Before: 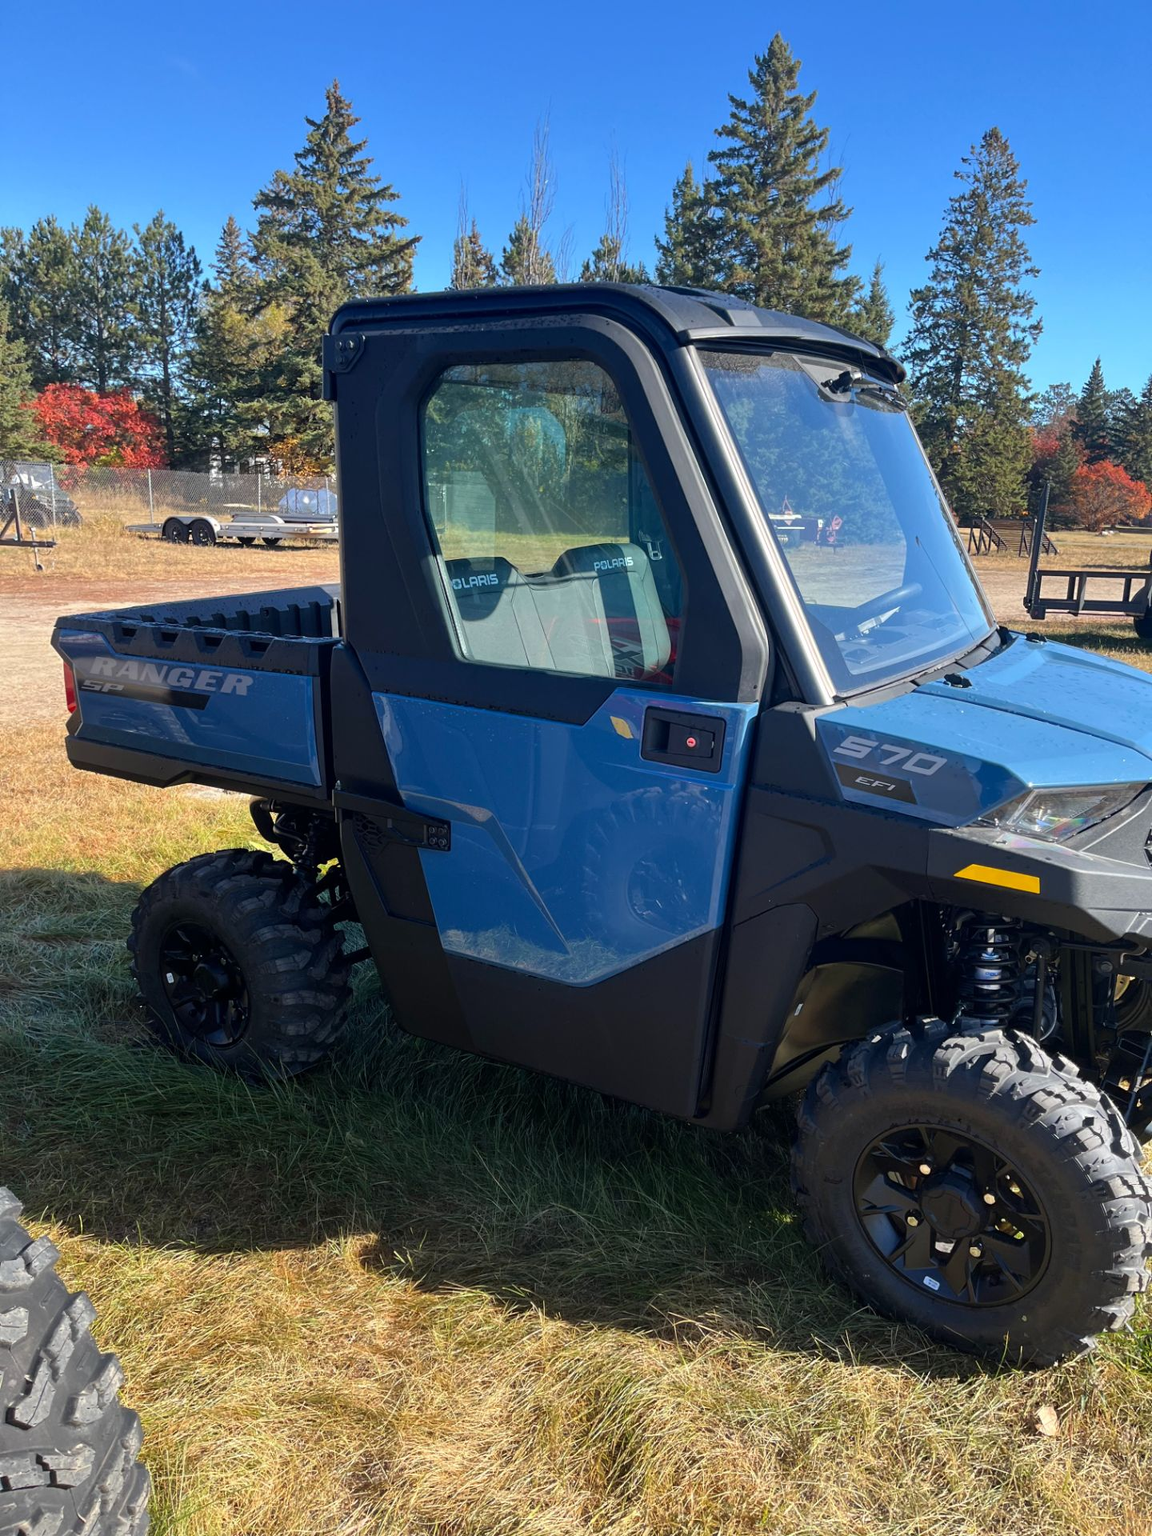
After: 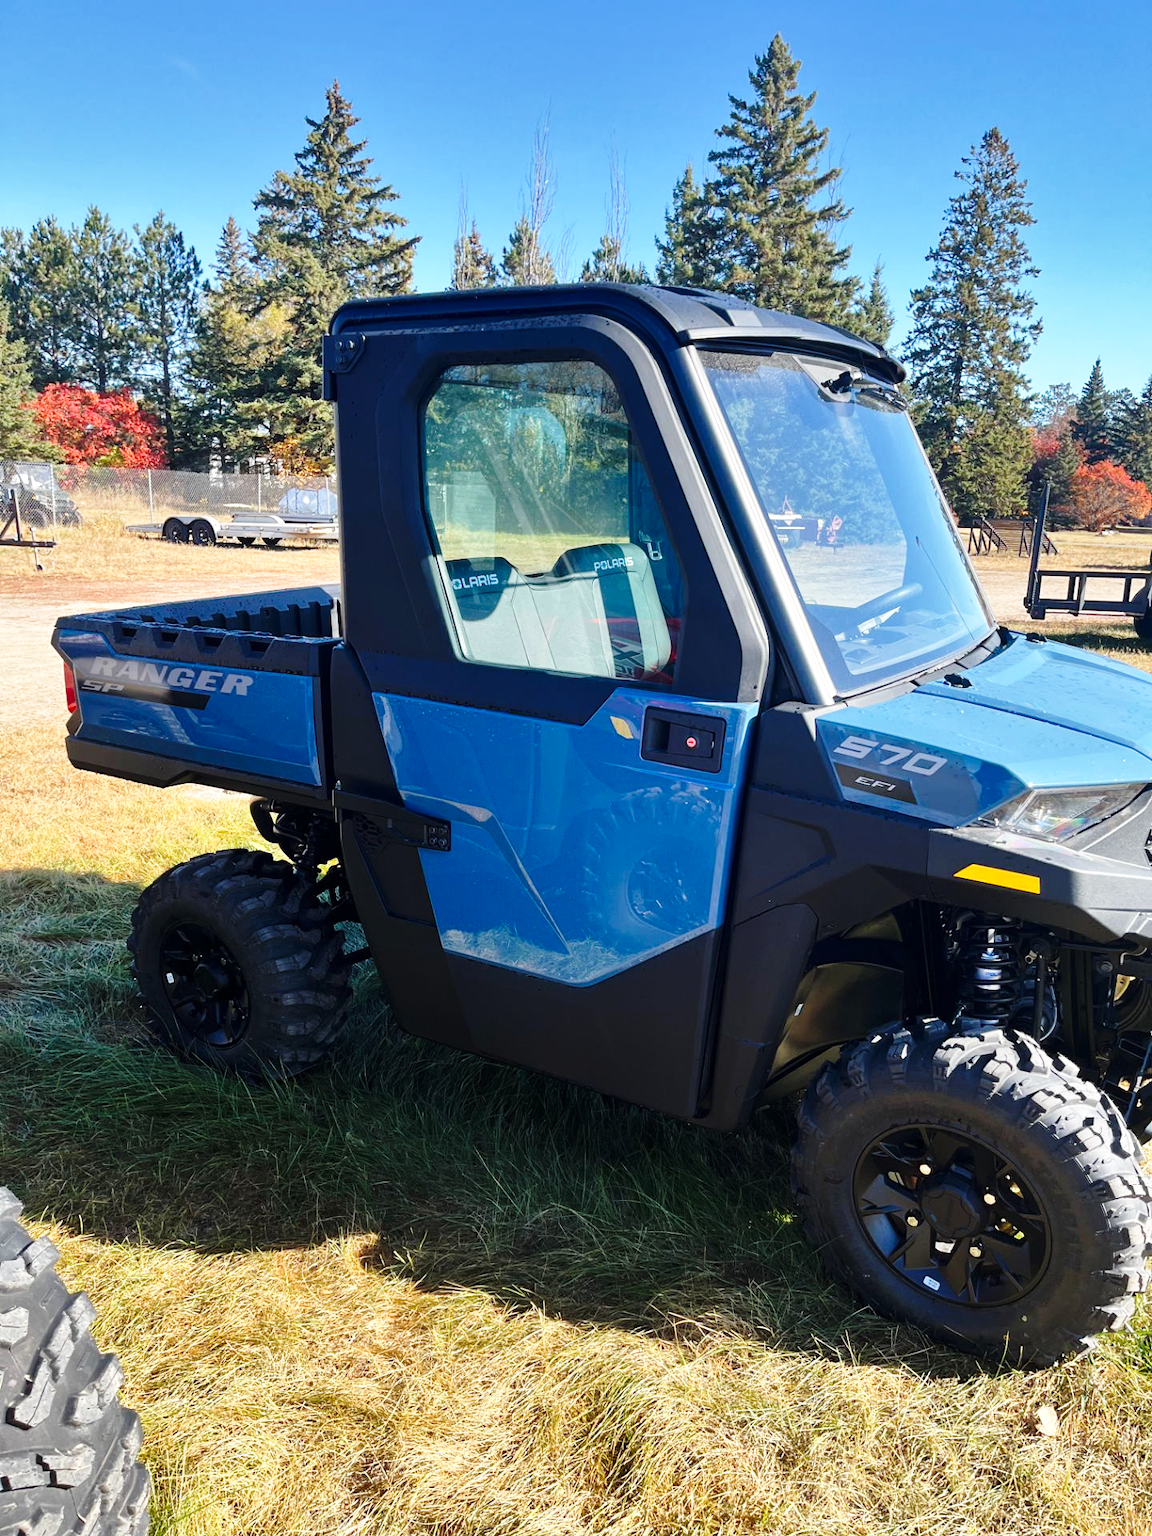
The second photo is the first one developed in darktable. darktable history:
shadows and highlights: shadows 12, white point adjustment 1.2, soften with gaussian
base curve: curves: ch0 [(0, 0) (0.028, 0.03) (0.121, 0.232) (0.46, 0.748) (0.859, 0.968) (1, 1)], preserve colors none
